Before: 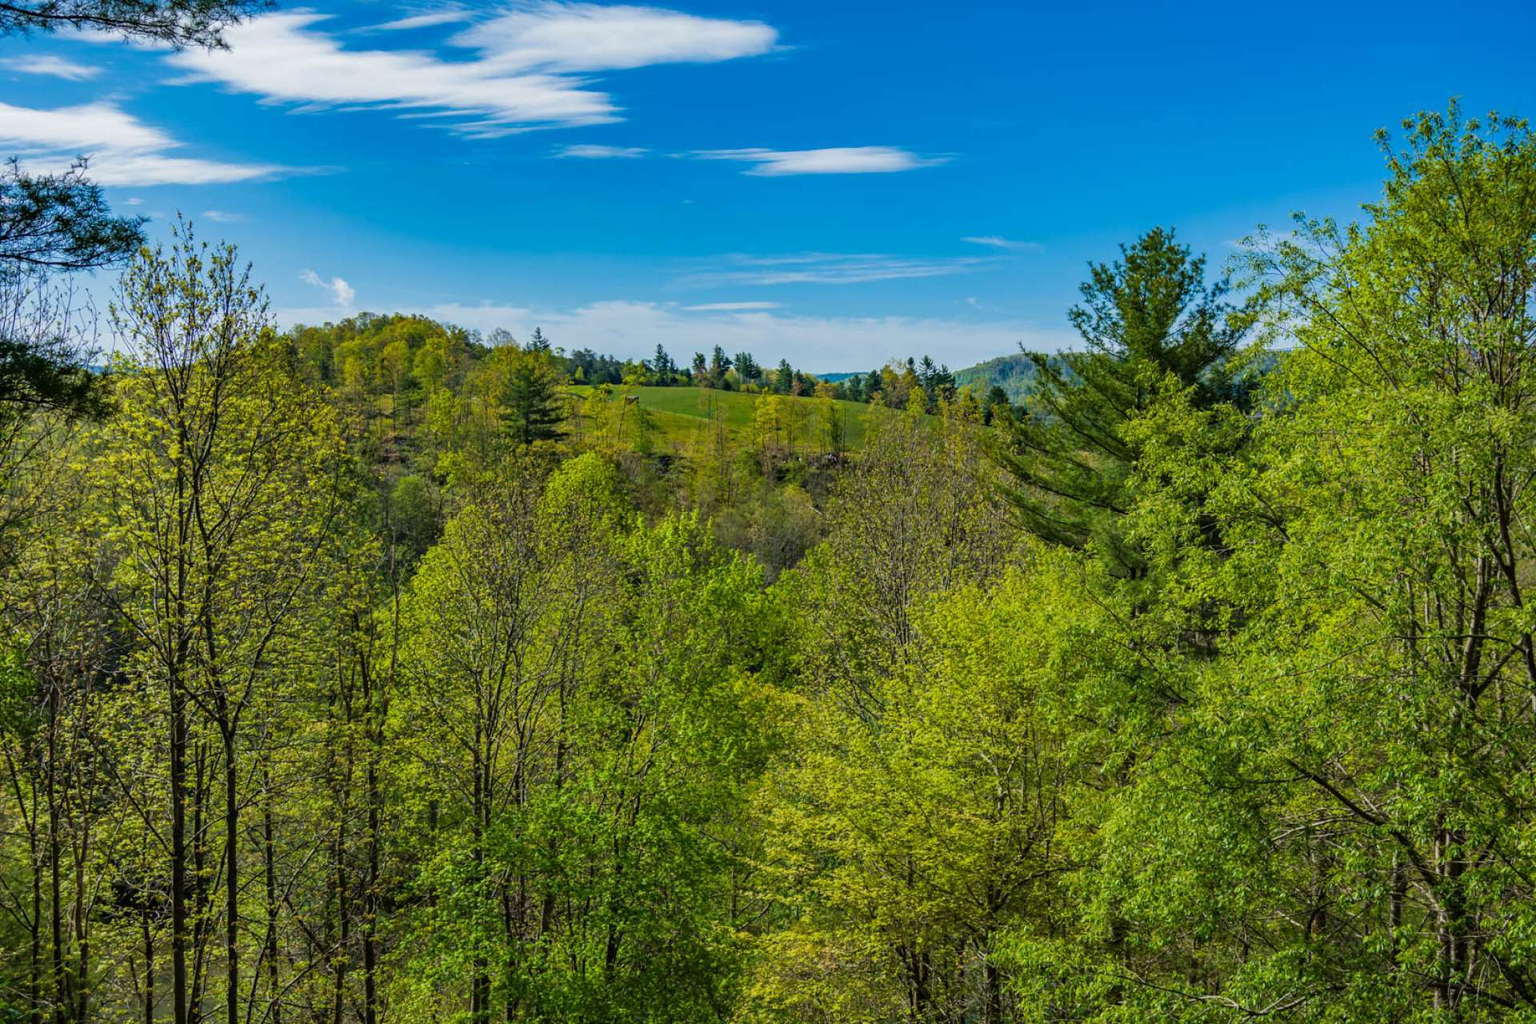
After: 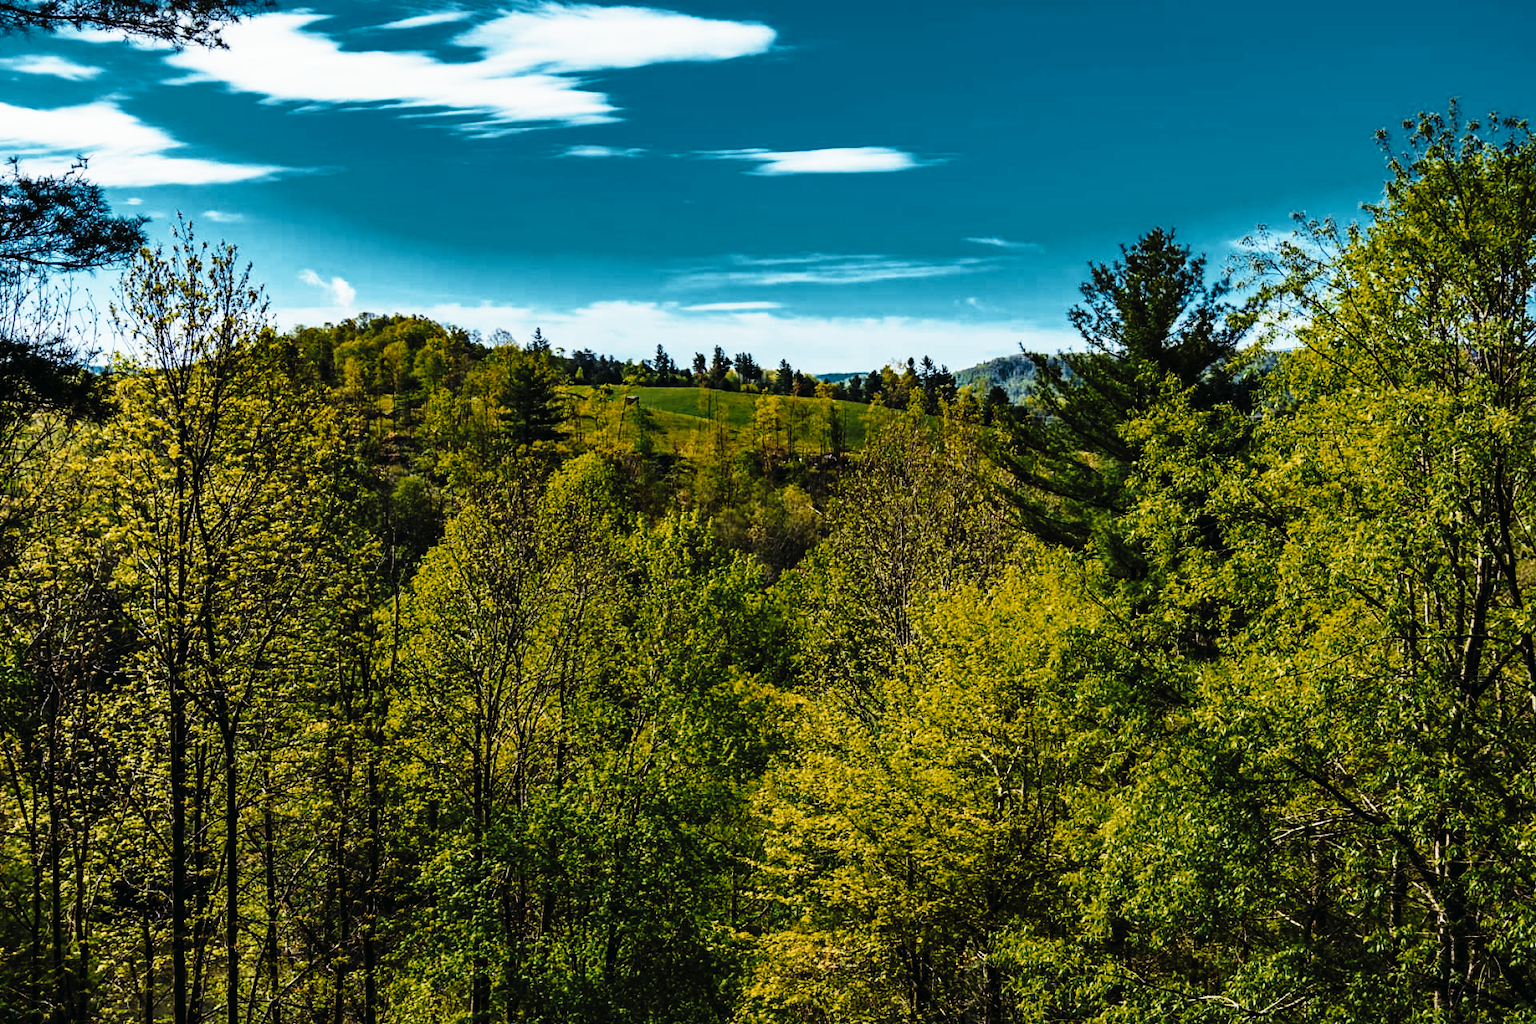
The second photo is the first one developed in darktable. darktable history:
tone curve: curves: ch0 [(0, 0) (0.003, 0.01) (0.011, 0.012) (0.025, 0.012) (0.044, 0.017) (0.069, 0.021) (0.1, 0.025) (0.136, 0.03) (0.177, 0.037) (0.224, 0.052) (0.277, 0.092) (0.335, 0.16) (0.399, 0.3) (0.468, 0.463) (0.543, 0.639) (0.623, 0.796) (0.709, 0.904) (0.801, 0.962) (0.898, 0.988) (1, 1)], preserve colors none
color look up table: target L [94.17, 70.09, 66.22, 53.24, 56.07, 75.58, 85.92, 43.5, 60.96, 60.41, 56.18, 43.93, 33.47, 37.82, 8.328, 200, 77.21, 64, 70.01, 59.03, 53.54, 40.66, 48.97, 43.04, 33.53, 26.96, 13.86, 85.17, 75.78, 67.75, 54.15, 59.45, 42.67, 51.79, 43.64, 46.9, 40.93, 41.57, 36.72, 33.98, 29.5, 33.39, 25.33, 21.76, 3.943, 51.36, 73.77, 49.17, 35.71], target a [-3.984, -6.162, 2.667, -13.8, -19.78, -20.06, -5.573, -16.39, -16.84, -2.585, -0.068, -10.38, -14.33, -7.083, -9.051, 0, 5.397, 3.509, 12.34, 11.41, 22.57, 24.17, 17.46, 13.11, 14.26, 4.563, 0.959, 3.333, 16.72, 9.432, 25.57, -9.468, 29.59, -8.816, 29.93, 6.572, -5.208, 23.27, 22.85, -0.982, 20.64, -2.207, 21.09, -4.948, -2.181, -12, -14.42, -10.46, -6.392], target b [22.93, 31.66, 39.74, -9.82, -1.966, -7.957, 14.51, 11.71, 10.31, 27.51, 5.857, -4.449, 6.143, 22.6, 0.92, 0, 18.99, 37.5, 3.605, 33.07, -1.417, 27.16, 16.41, 25.19, 28.24, 35.59, 0.348, -0.094, -12.93, -8.817, -14.52, -20.27, -16.21, -17.9, -21.95, -9.459, -11.46, 1.133, -6.544, -12.47, -24.73, -11.68, -18.8, -10.15, -0.568, -10.28, -16.66, -10.64, -4.744], num patches 49
